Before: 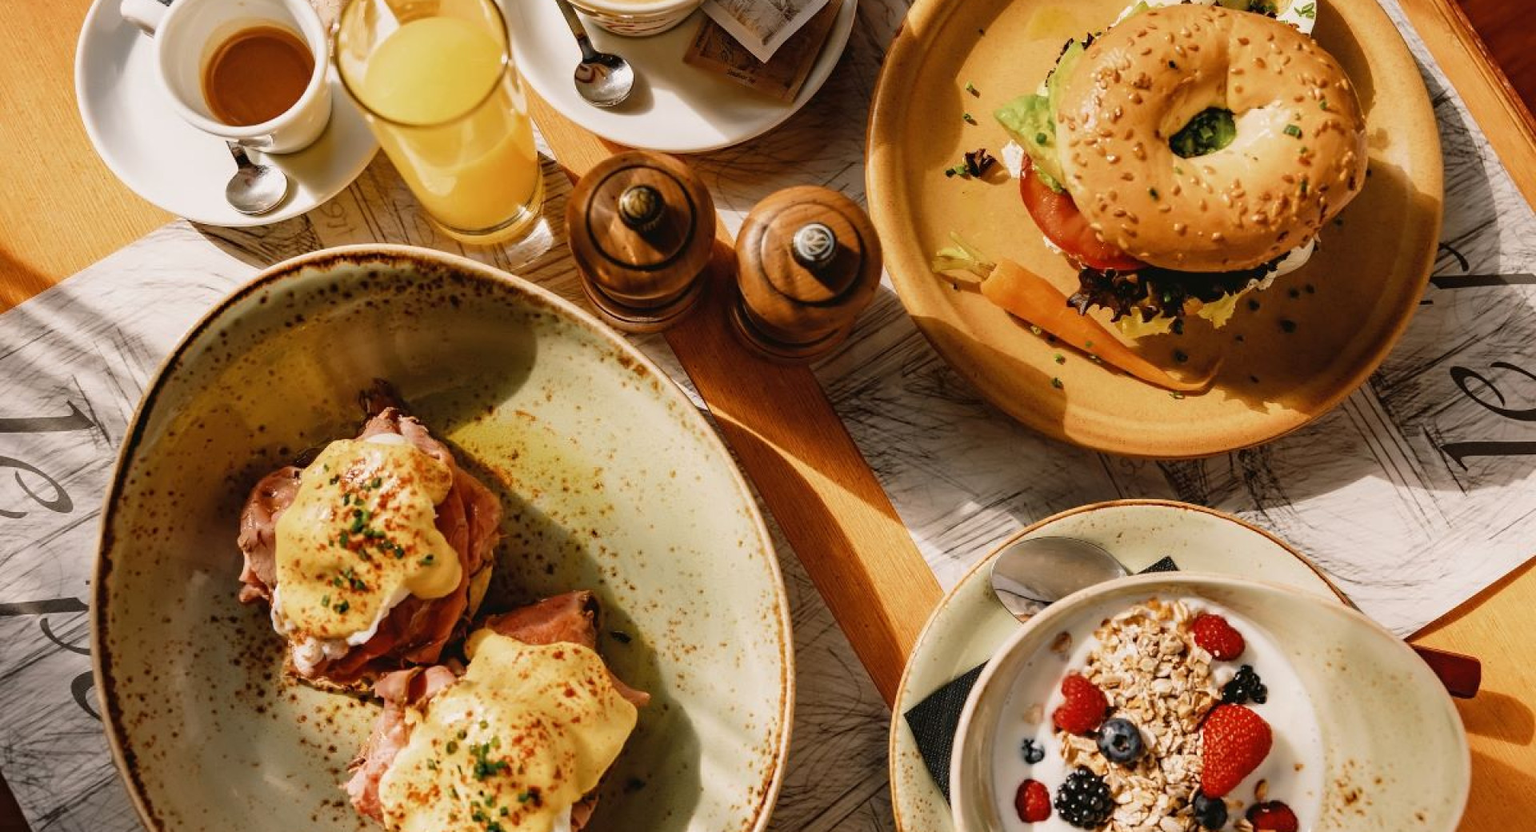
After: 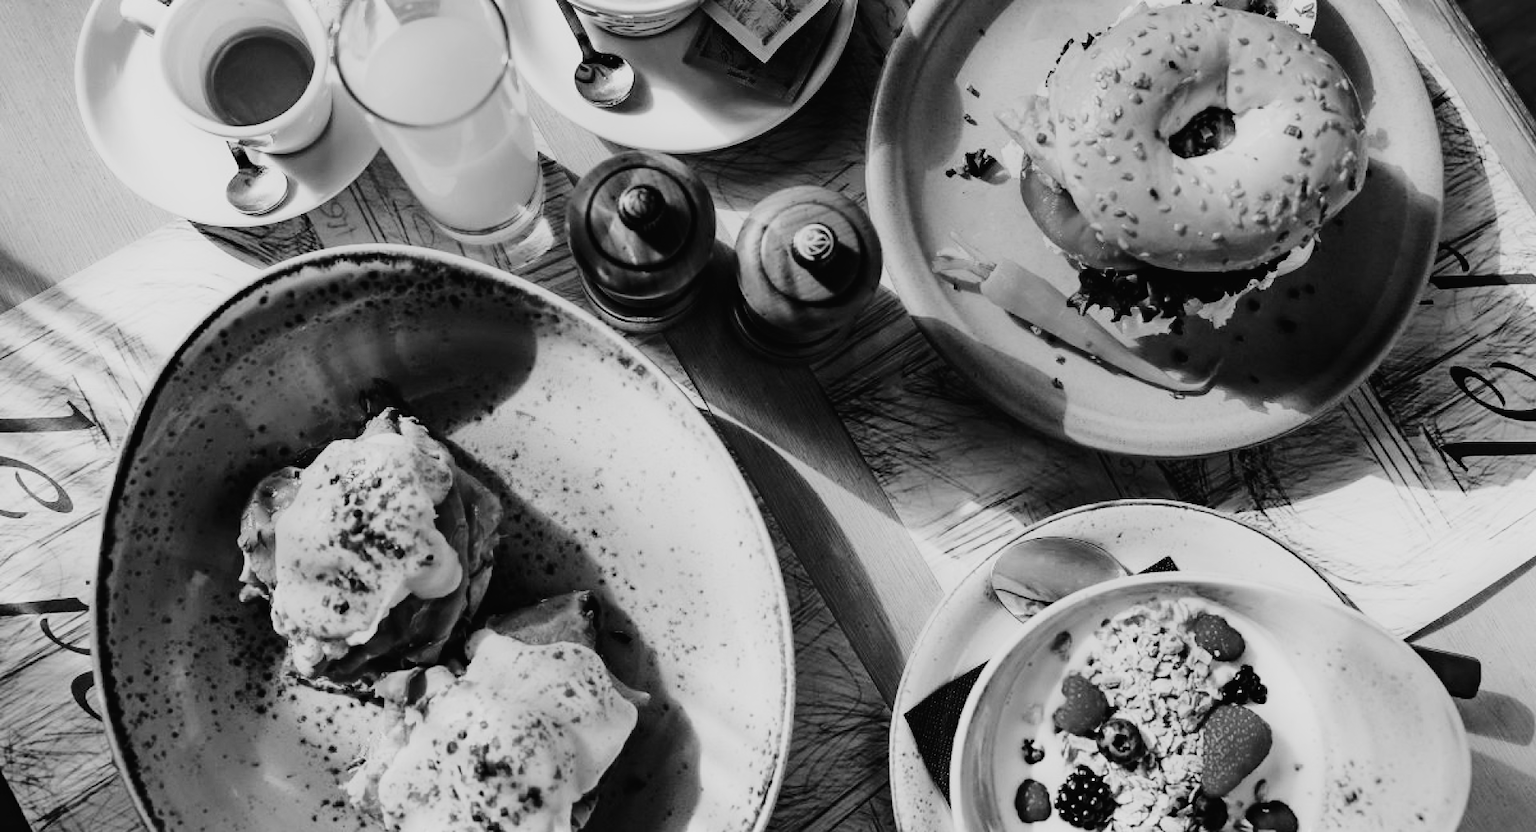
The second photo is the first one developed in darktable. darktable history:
tone curve: curves: ch0 [(0, 0.012) (0.037, 0.03) (0.123, 0.092) (0.19, 0.157) (0.269, 0.27) (0.48, 0.57) (0.595, 0.695) (0.718, 0.823) (0.855, 0.913) (1, 0.982)]; ch1 [(0, 0) (0.243, 0.245) (0.422, 0.415) (0.493, 0.495) (0.508, 0.506) (0.536, 0.542) (0.569, 0.611) (0.611, 0.662) (0.769, 0.807) (1, 1)]; ch2 [(0, 0) (0.249, 0.216) (0.349, 0.321) (0.424, 0.442) (0.476, 0.483) (0.498, 0.499) (0.517, 0.519) (0.532, 0.56) (0.569, 0.624) (0.614, 0.667) (0.706, 0.757) (0.808, 0.809) (0.991, 0.968)], color space Lab, independent channels, preserve colors none
sigmoid: skew -0.2, preserve hue 0%, red attenuation 0.1, red rotation 0.035, green attenuation 0.1, green rotation -0.017, blue attenuation 0.15, blue rotation -0.052, base primaries Rec2020
monochrome: size 1
shadows and highlights: radius 125.46, shadows 21.19, highlights -21.19, low approximation 0.01
